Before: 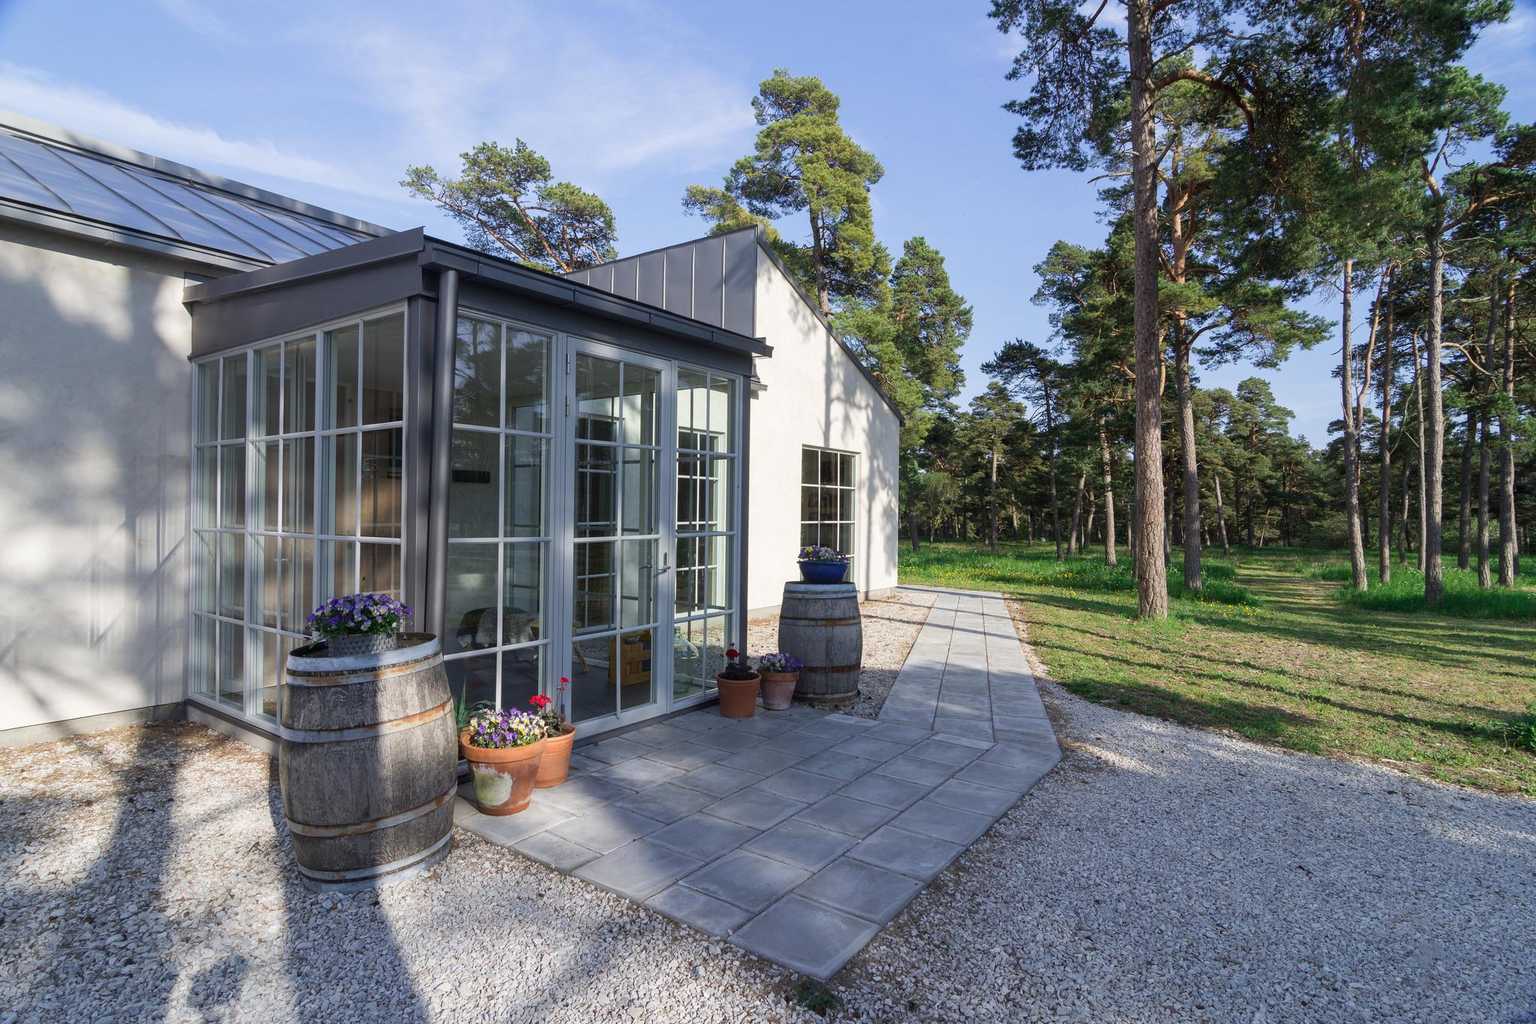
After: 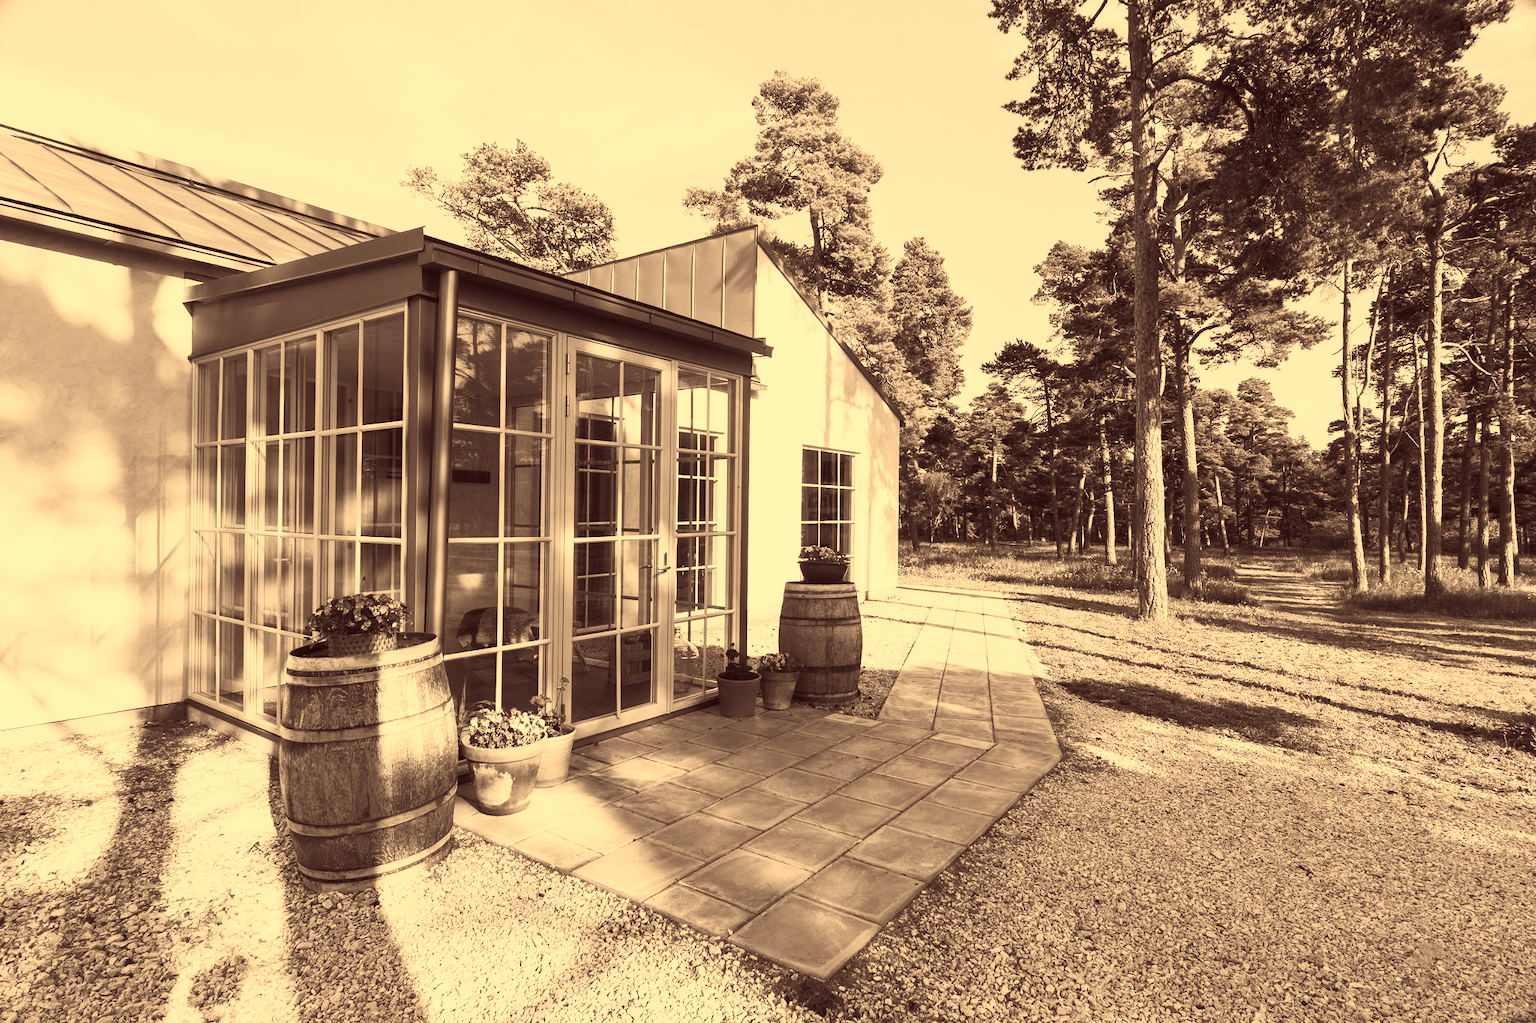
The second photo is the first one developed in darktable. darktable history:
contrast brightness saturation: contrast 0.53, brightness 0.465, saturation -0.992
color correction: highlights a* 9.78, highlights b* 38.69, shadows a* 14.56, shadows b* 3.67
